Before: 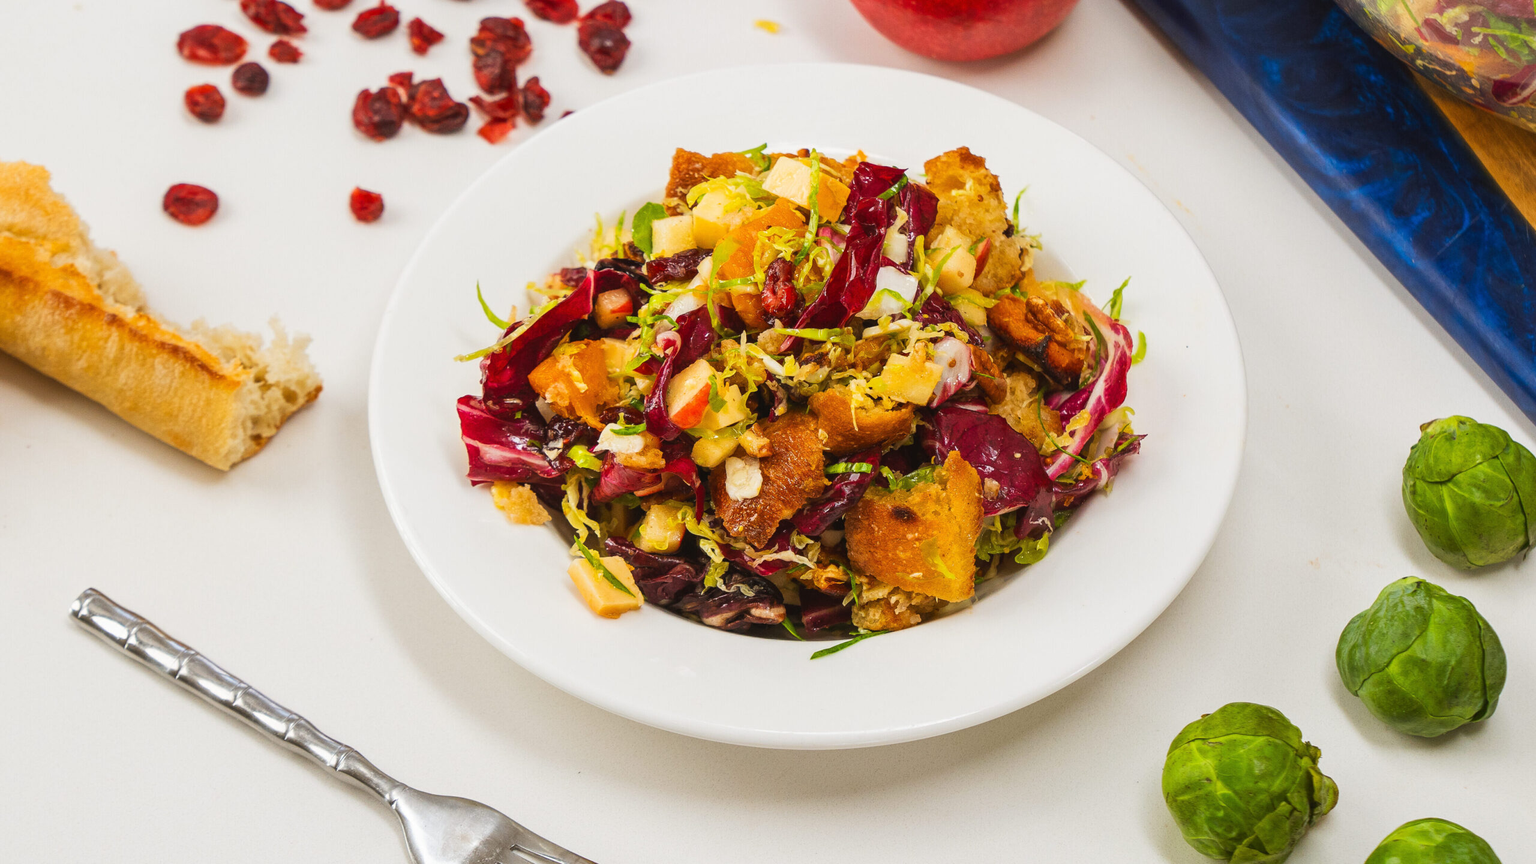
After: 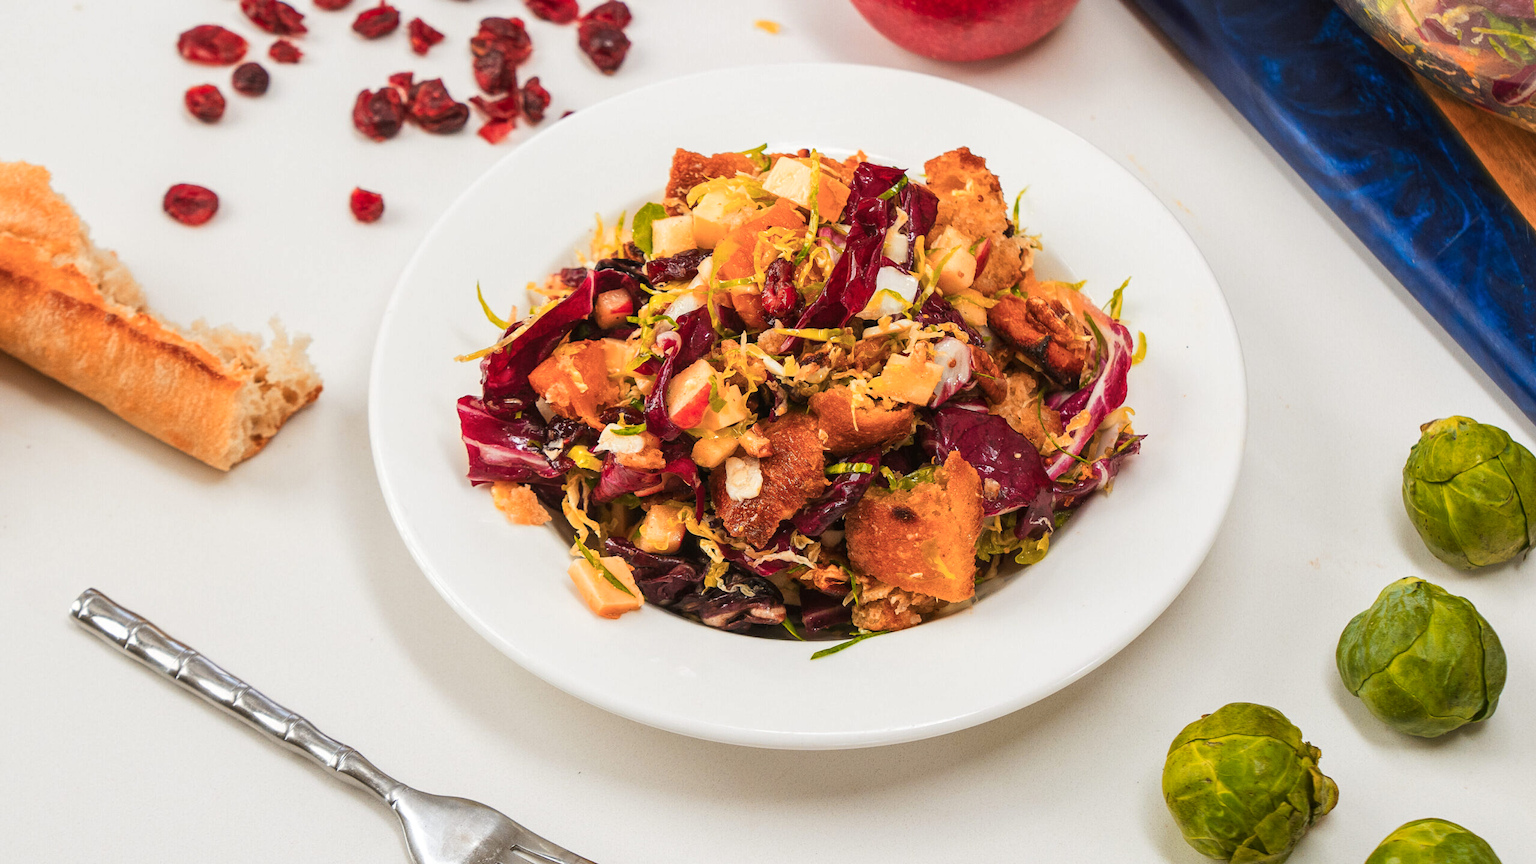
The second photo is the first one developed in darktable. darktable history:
local contrast: highlights 107%, shadows 100%, detail 119%, midtone range 0.2
color zones: curves: ch1 [(0, 0.469) (0.072, 0.457) (0.243, 0.494) (0.429, 0.5) (0.571, 0.5) (0.714, 0.5) (0.857, 0.5) (1, 0.469)]; ch2 [(0, 0.499) (0.143, 0.467) (0.242, 0.436) (0.429, 0.493) (0.571, 0.5) (0.714, 0.5) (0.857, 0.5) (1, 0.499)]
